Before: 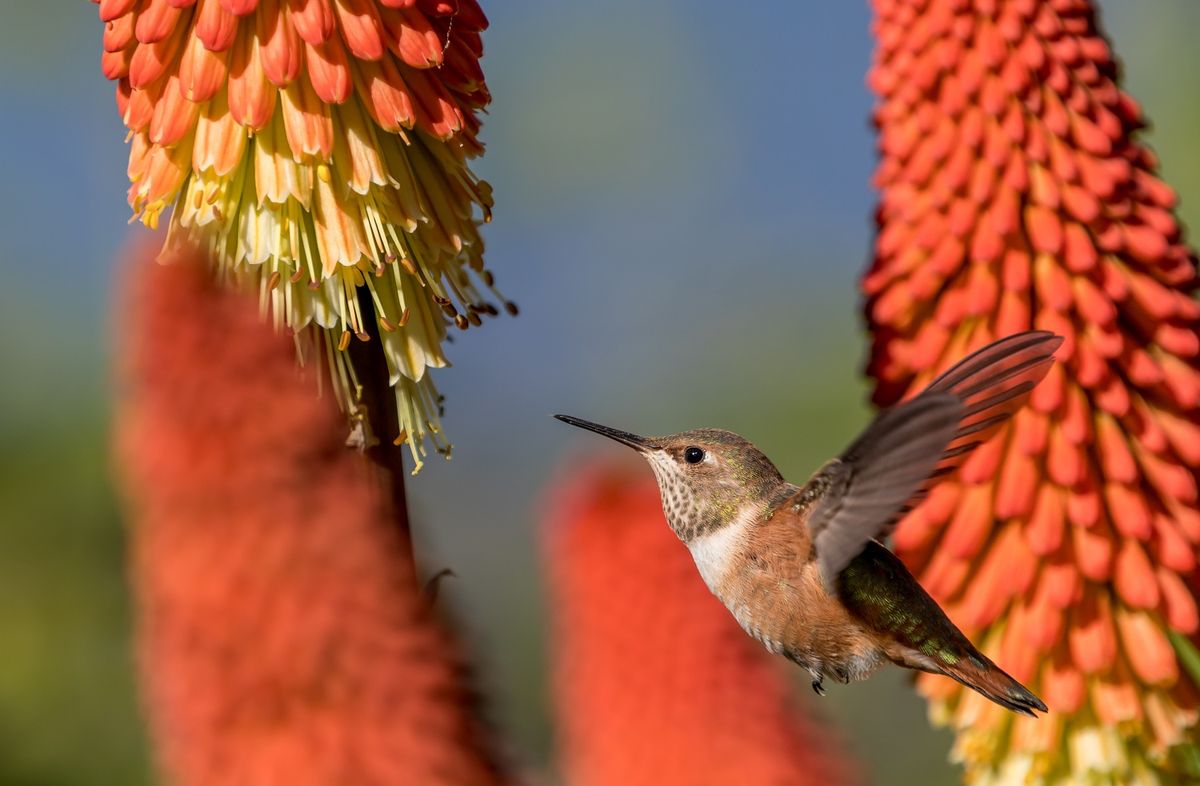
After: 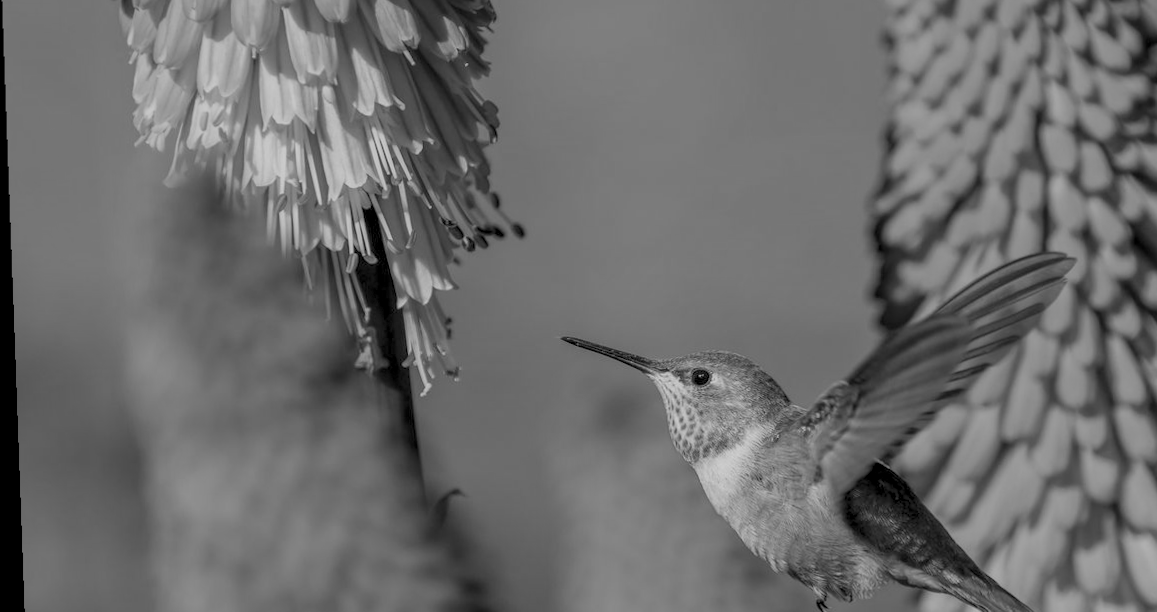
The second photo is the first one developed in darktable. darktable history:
rotate and perspective: lens shift (vertical) 0.048, lens shift (horizontal) -0.024, automatic cropping off
monochrome: on, module defaults
local contrast: on, module defaults
crop and rotate: angle 0.03°, top 11.643%, right 5.651%, bottom 11.189%
shadows and highlights: shadows 25, highlights -25
white balance: red 0.983, blue 1.036
color balance rgb: shadows lift › chroma 1%, shadows lift › hue 113°, highlights gain › chroma 0.2%, highlights gain › hue 333°, perceptual saturation grading › global saturation 20%, perceptual saturation grading › highlights -50%, perceptual saturation grading › shadows 25%, contrast -30%
